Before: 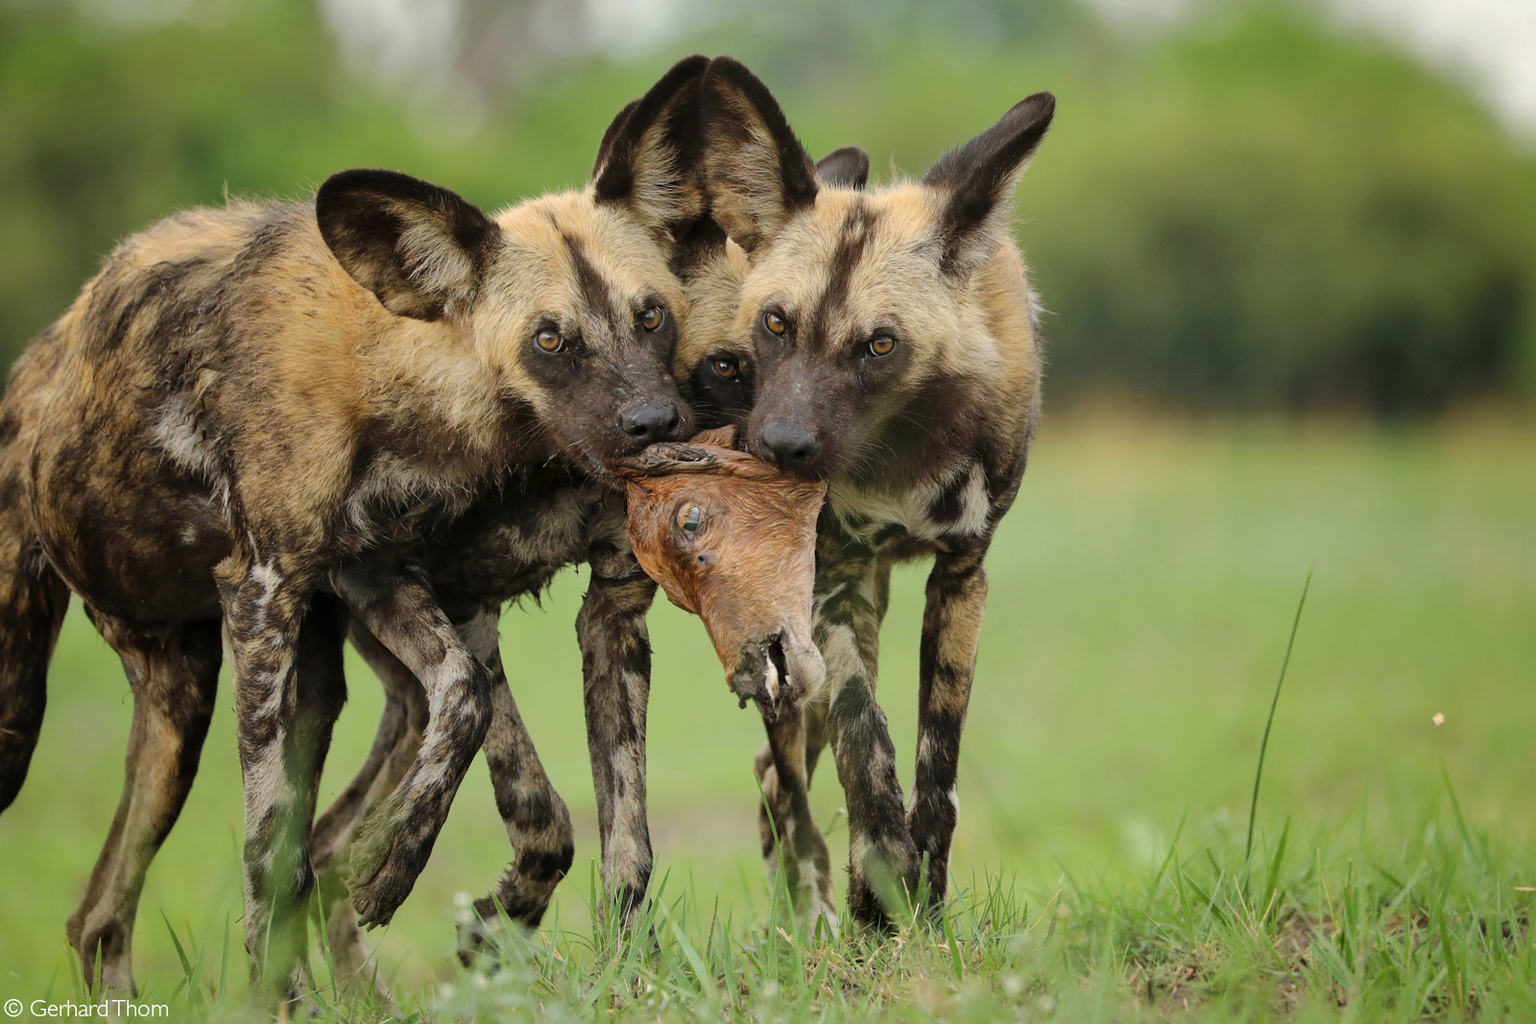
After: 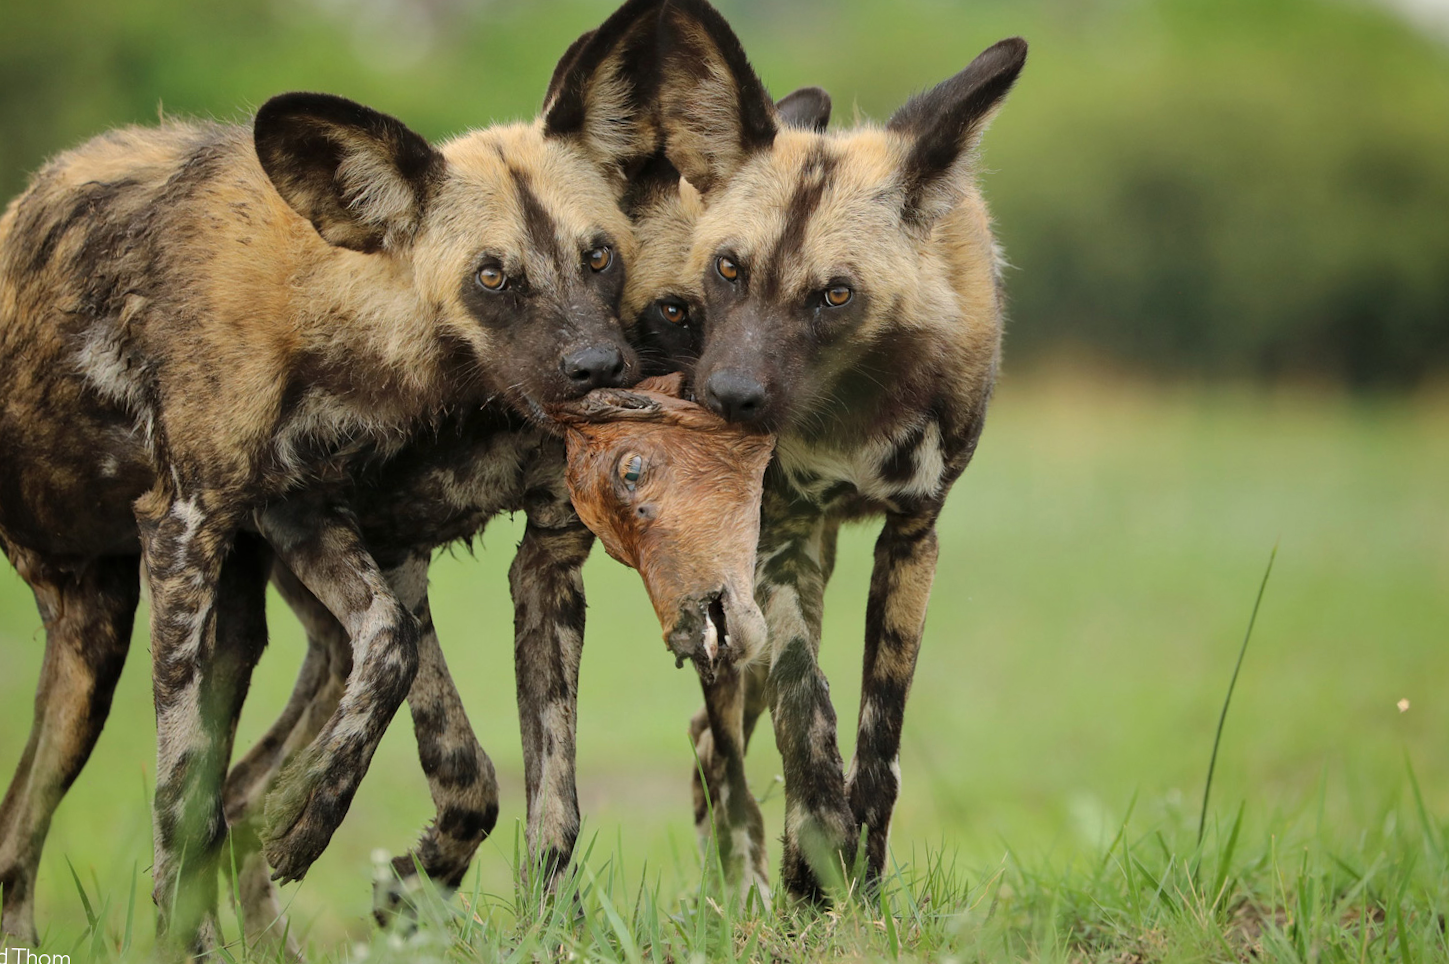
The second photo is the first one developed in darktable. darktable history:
crop and rotate: angle -2.05°, left 3.13%, top 4.215%, right 1.482%, bottom 0.629%
